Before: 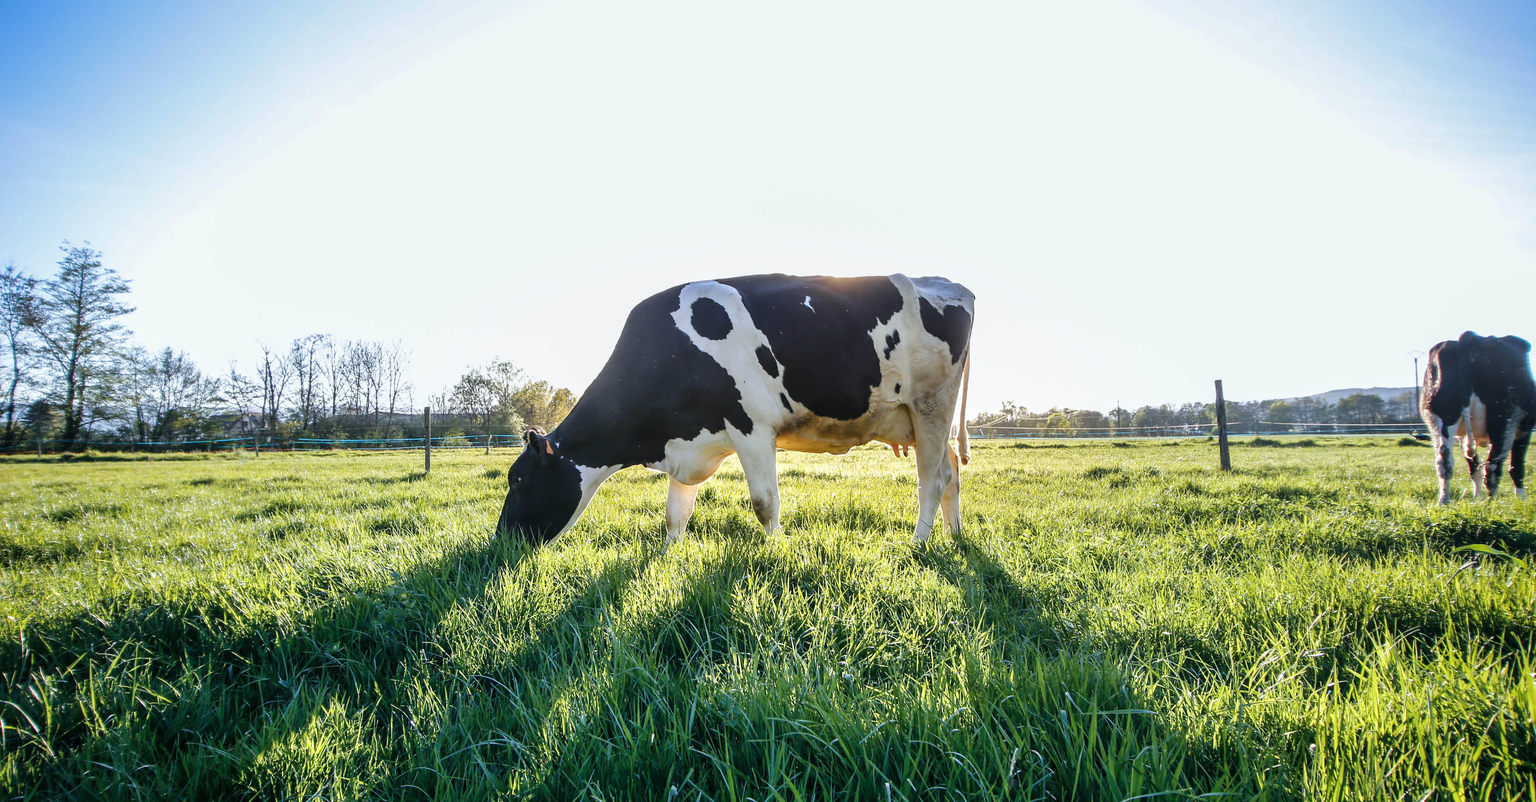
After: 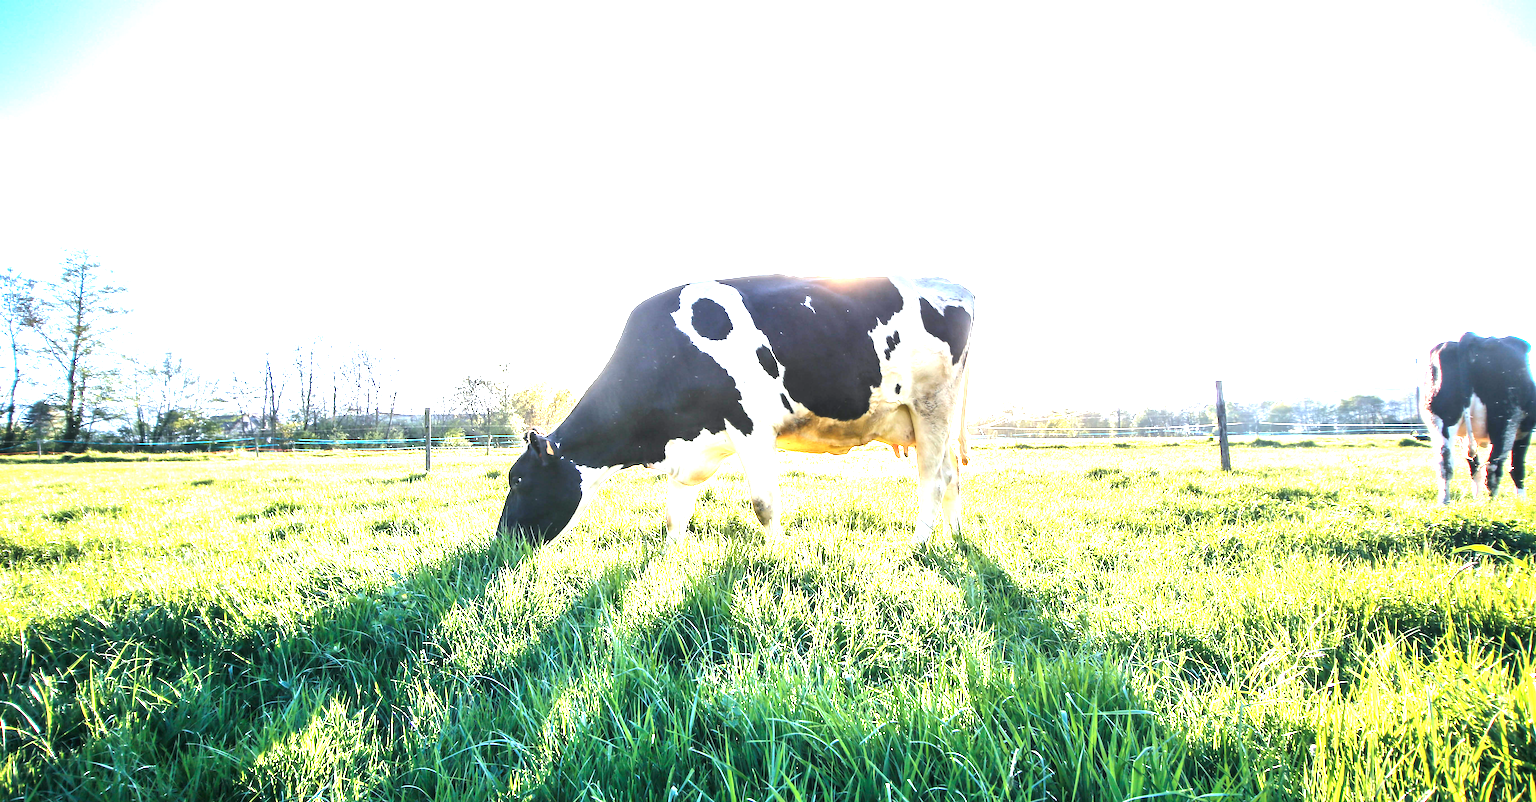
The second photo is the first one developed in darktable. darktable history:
exposure: black level correction 0, exposure 1.974 EV, compensate highlight preservation false
